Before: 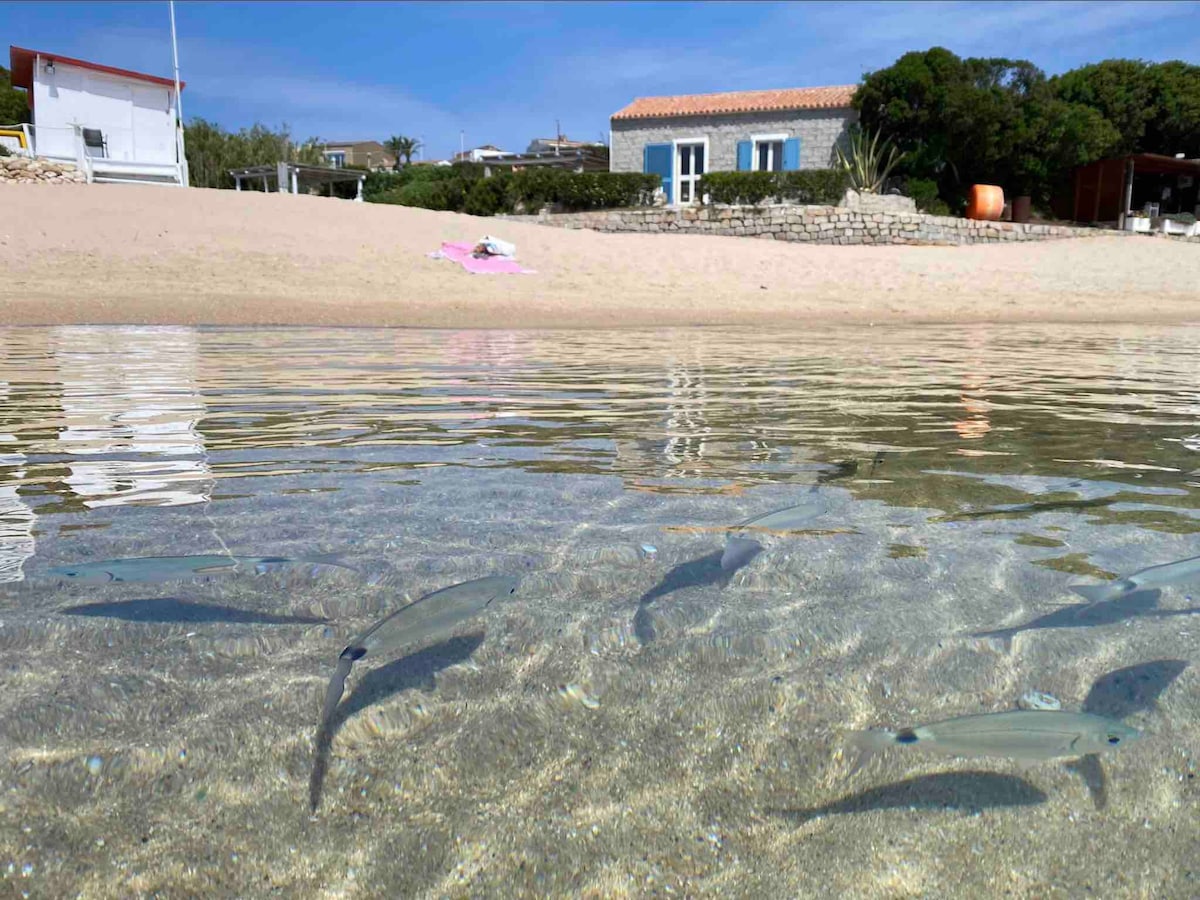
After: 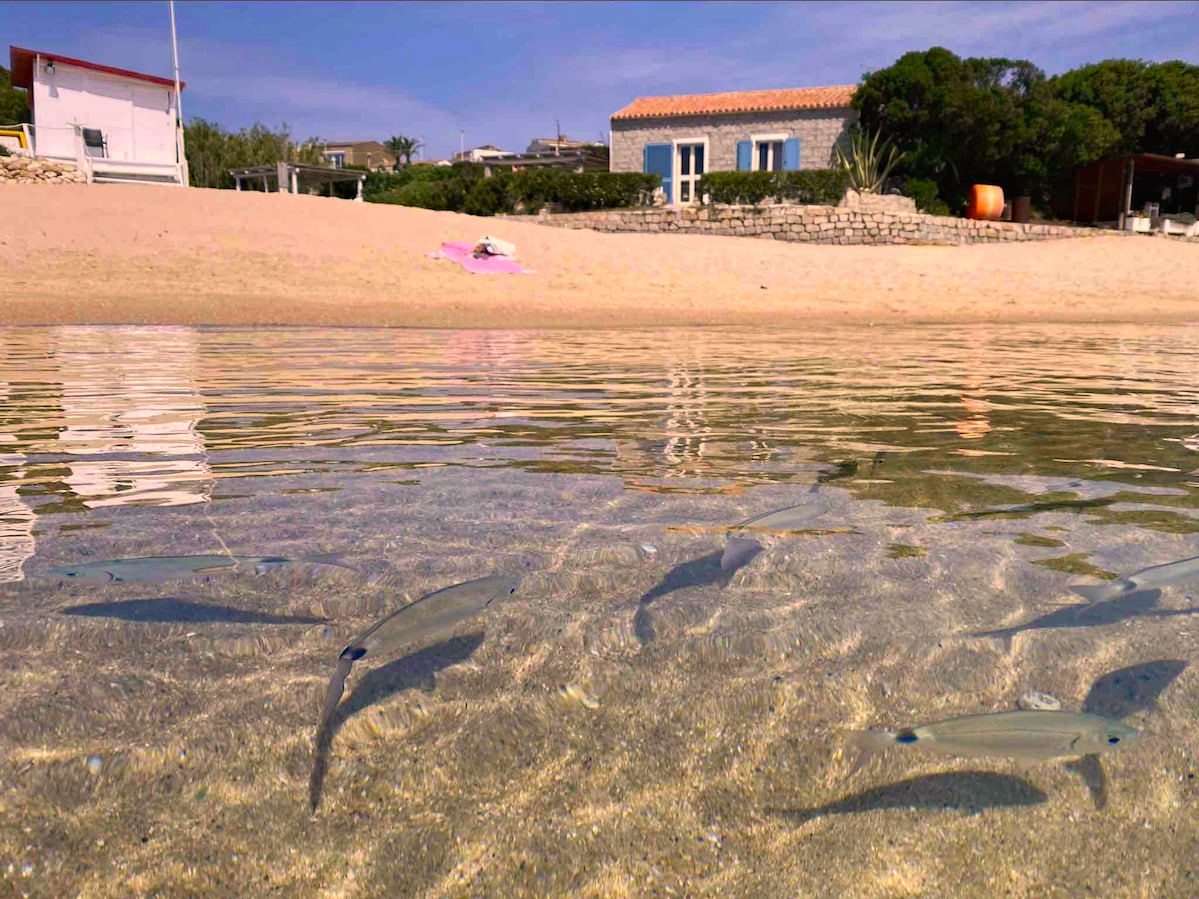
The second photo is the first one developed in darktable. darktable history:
color correction: highlights a* 17.74, highlights b* 18.94
crop: left 0.036%
contrast brightness saturation: contrast -0.025, brightness -0.015, saturation 0.044
haze removal: compatibility mode true, adaptive false
